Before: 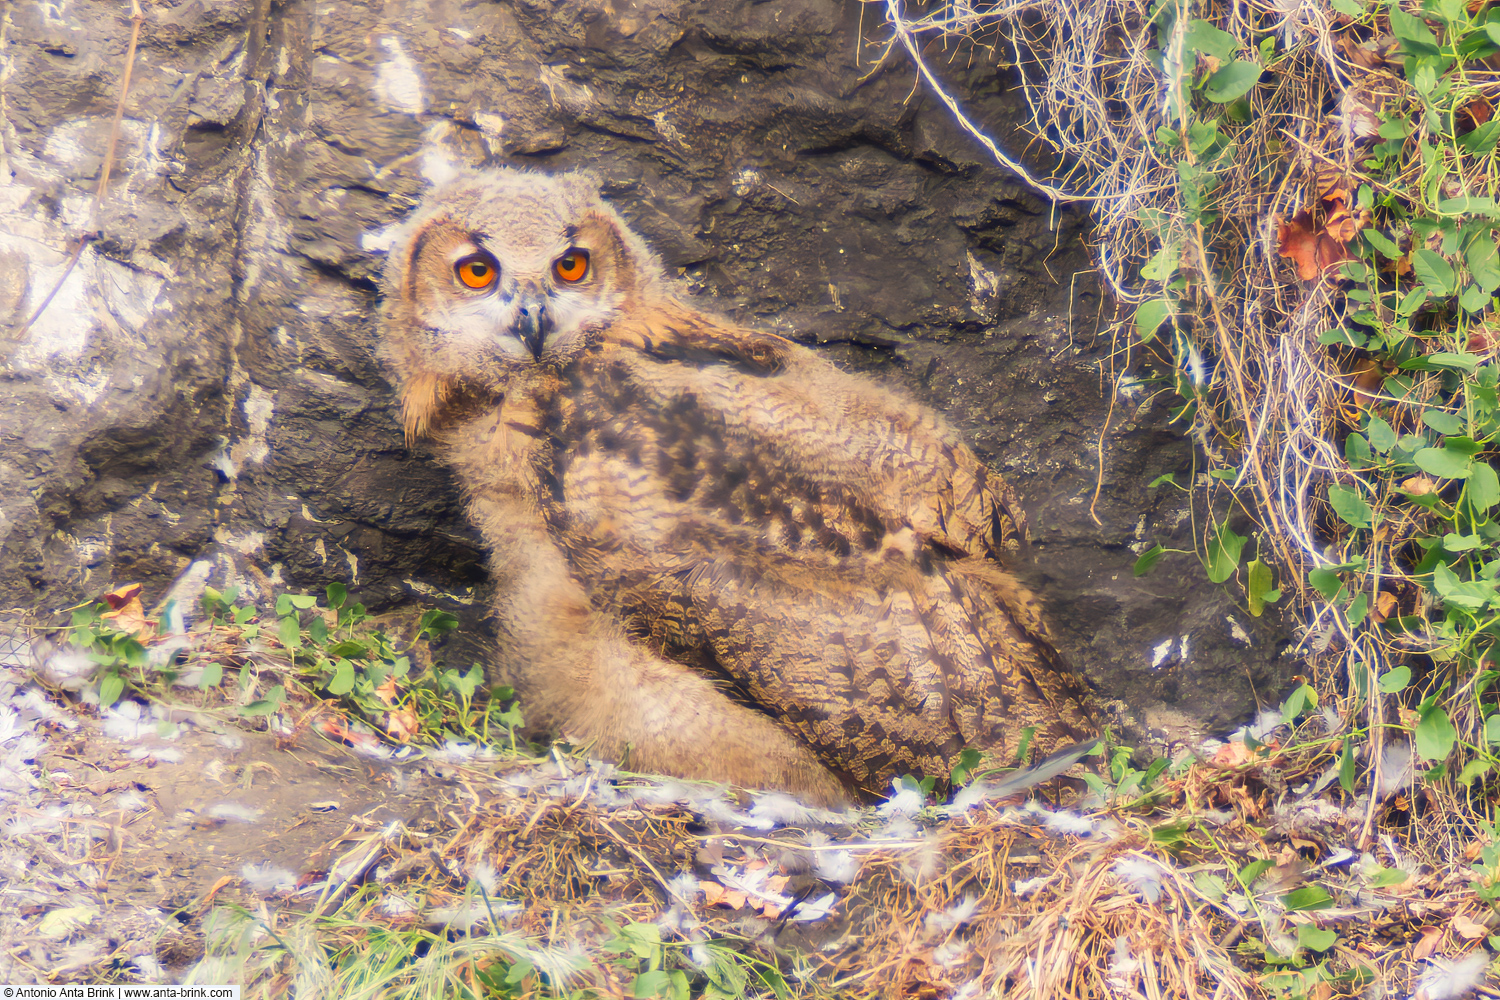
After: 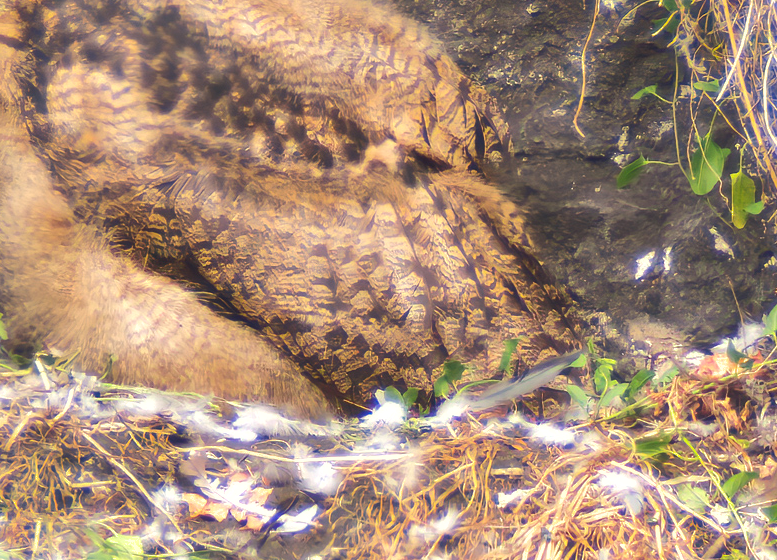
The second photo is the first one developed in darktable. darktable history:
crop: left 34.479%, top 38.822%, right 13.718%, bottom 5.172%
tone equalizer: -8 EV -0.417 EV, -7 EV -0.389 EV, -6 EV -0.333 EV, -5 EV -0.222 EV, -3 EV 0.222 EV, -2 EV 0.333 EV, -1 EV 0.389 EV, +0 EV 0.417 EV, edges refinement/feathering 500, mask exposure compensation -1.57 EV, preserve details no
shadows and highlights: on, module defaults
